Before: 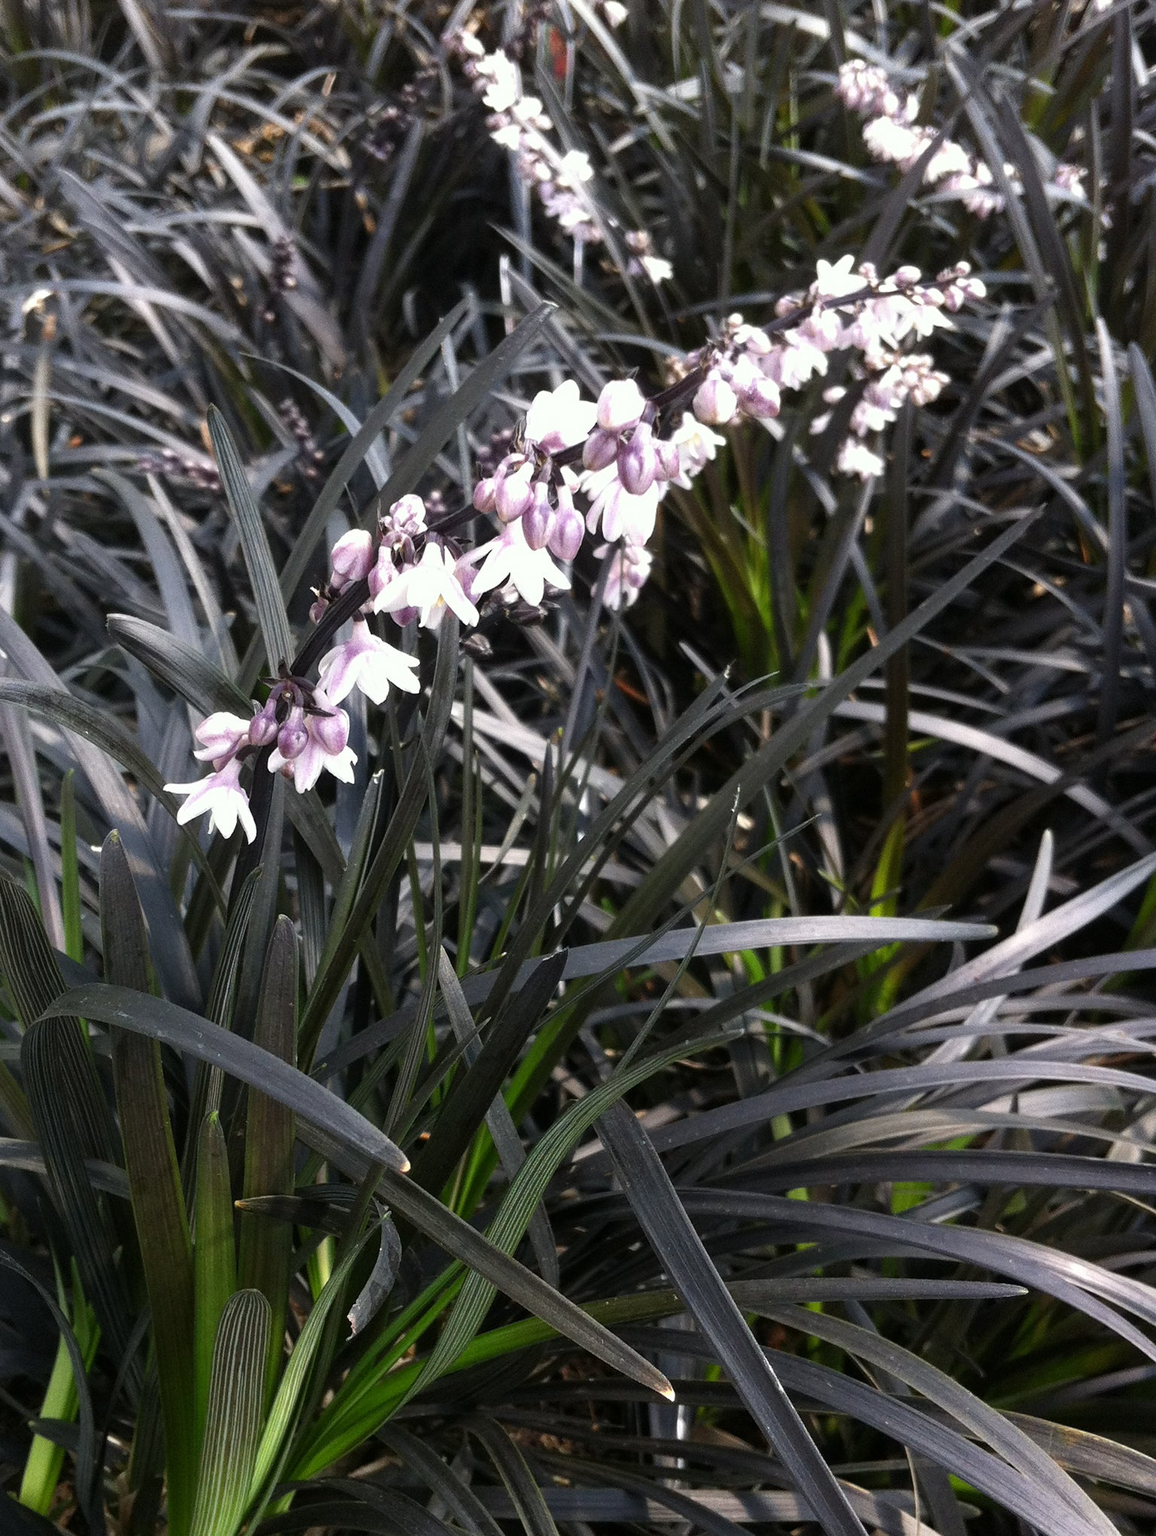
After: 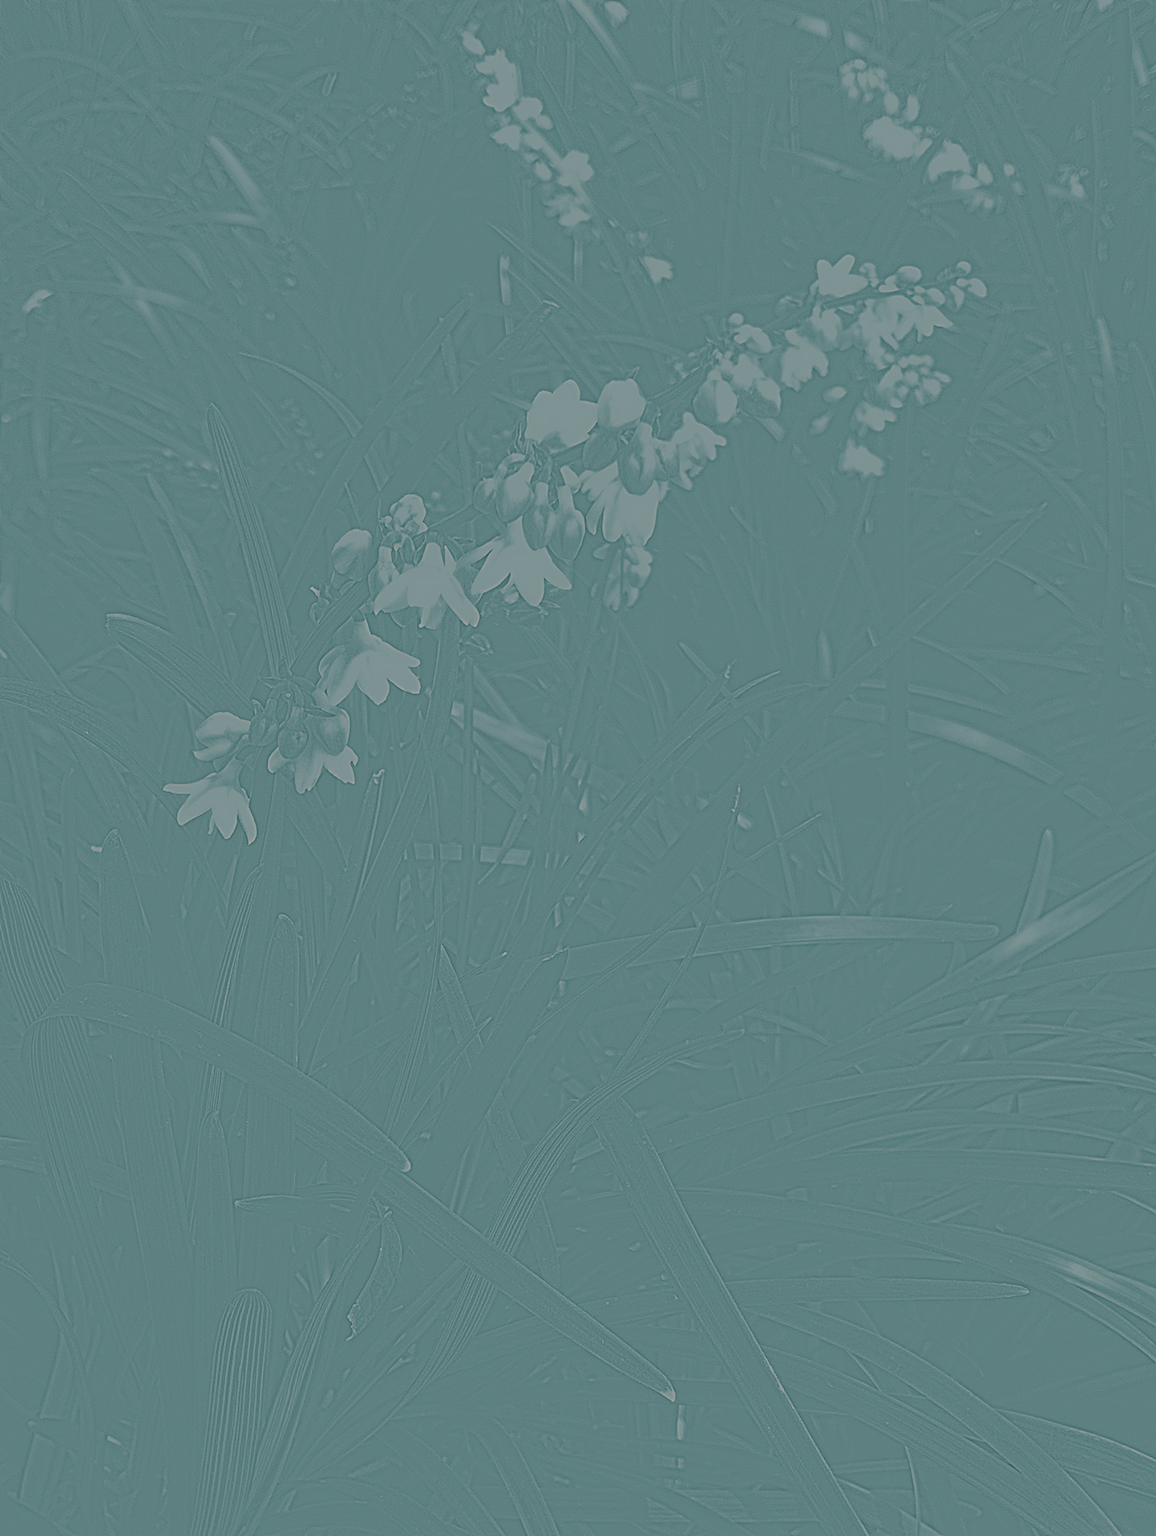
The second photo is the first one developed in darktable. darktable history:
exposure: black level correction 0, exposure 1 EV, compensate highlight preservation false
split-toning: shadows › hue 186.43°, highlights › hue 49.29°, compress 30.29%
highpass: sharpness 6%, contrast boost 7.63%
